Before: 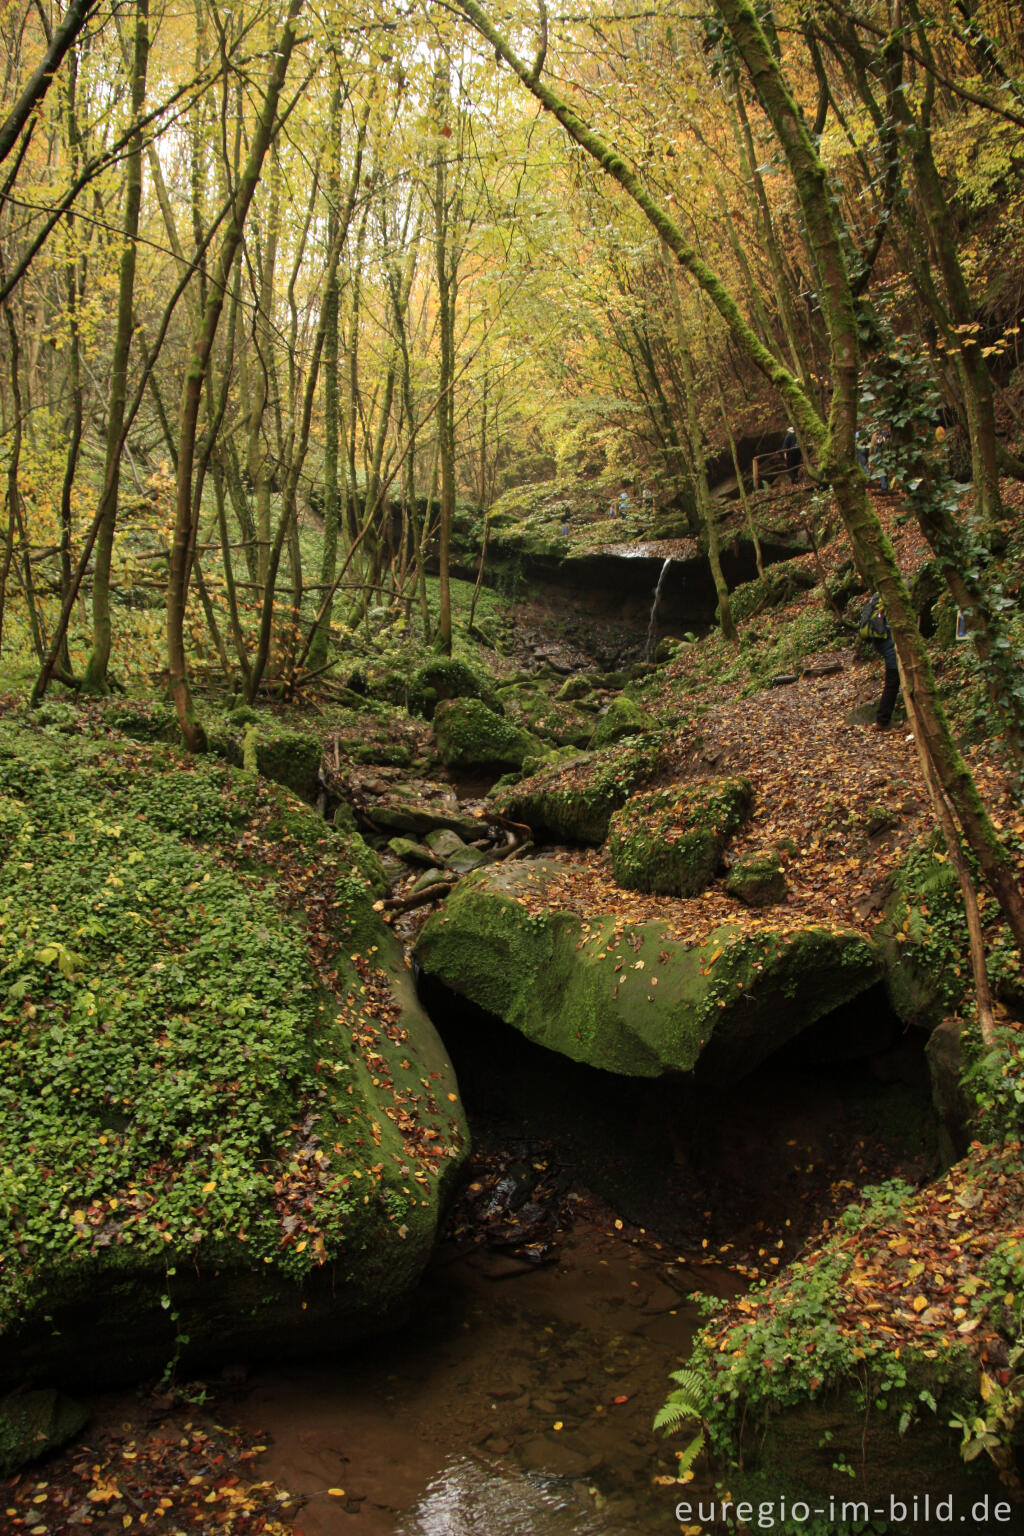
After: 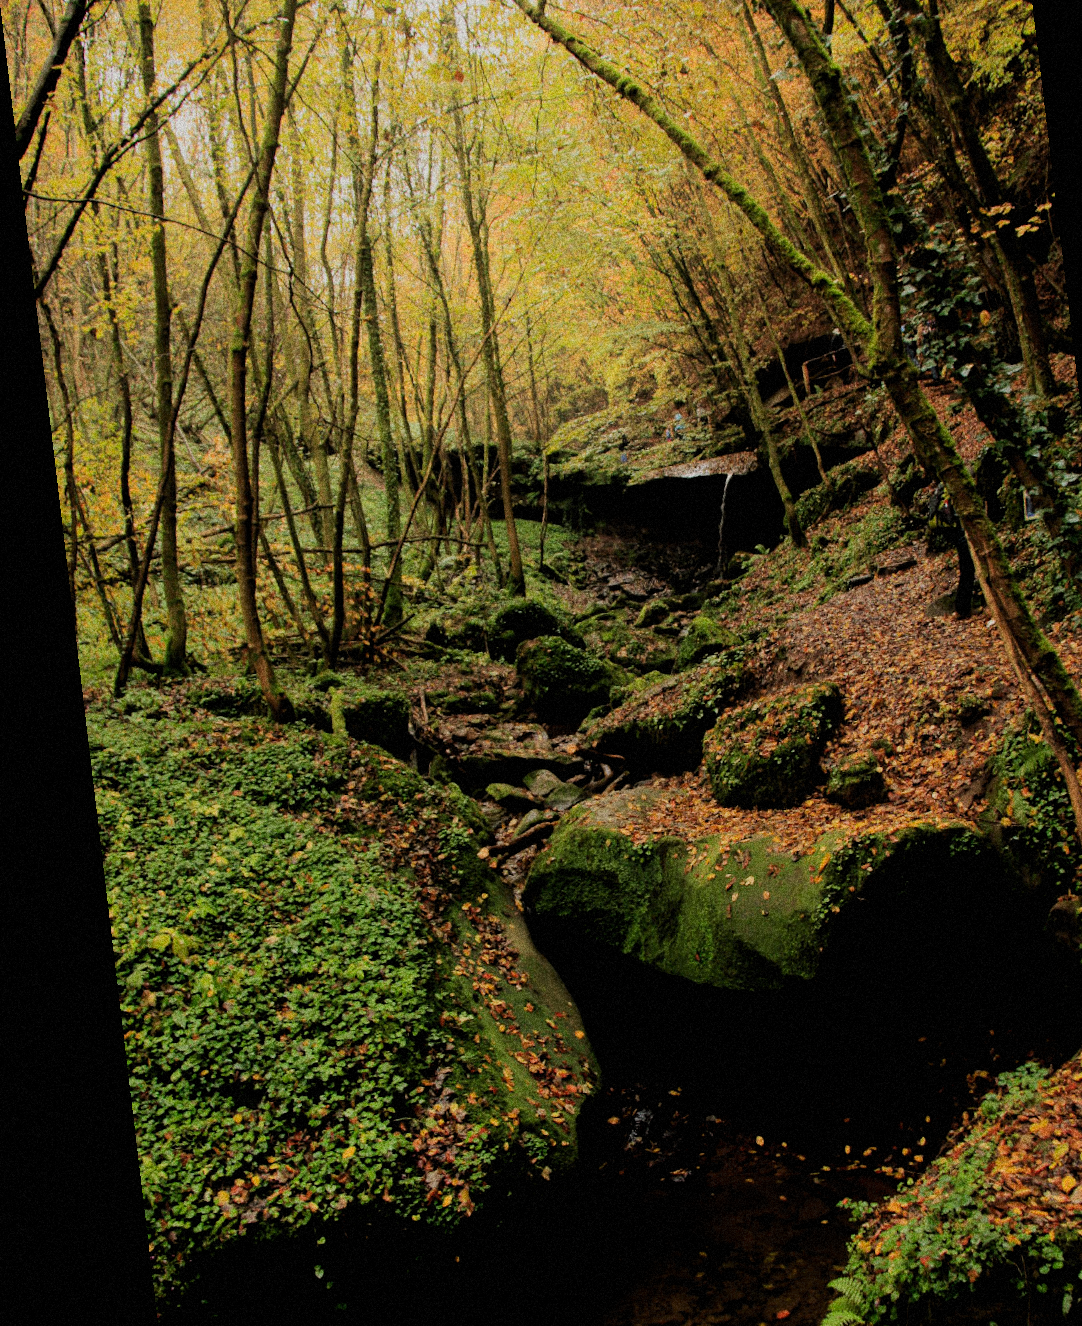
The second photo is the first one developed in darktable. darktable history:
grain: coarseness 14.49 ISO, strength 48.04%, mid-tones bias 35%
rotate and perspective: rotation -6.83°, automatic cropping off
crop: top 7.49%, right 9.717%, bottom 11.943%
filmic rgb: black relative exposure -4.14 EV, white relative exposure 5.1 EV, hardness 2.11, contrast 1.165
contrast equalizer: octaves 7, y [[0.6 ×6], [0.55 ×6], [0 ×6], [0 ×6], [0 ×6]], mix -0.3
